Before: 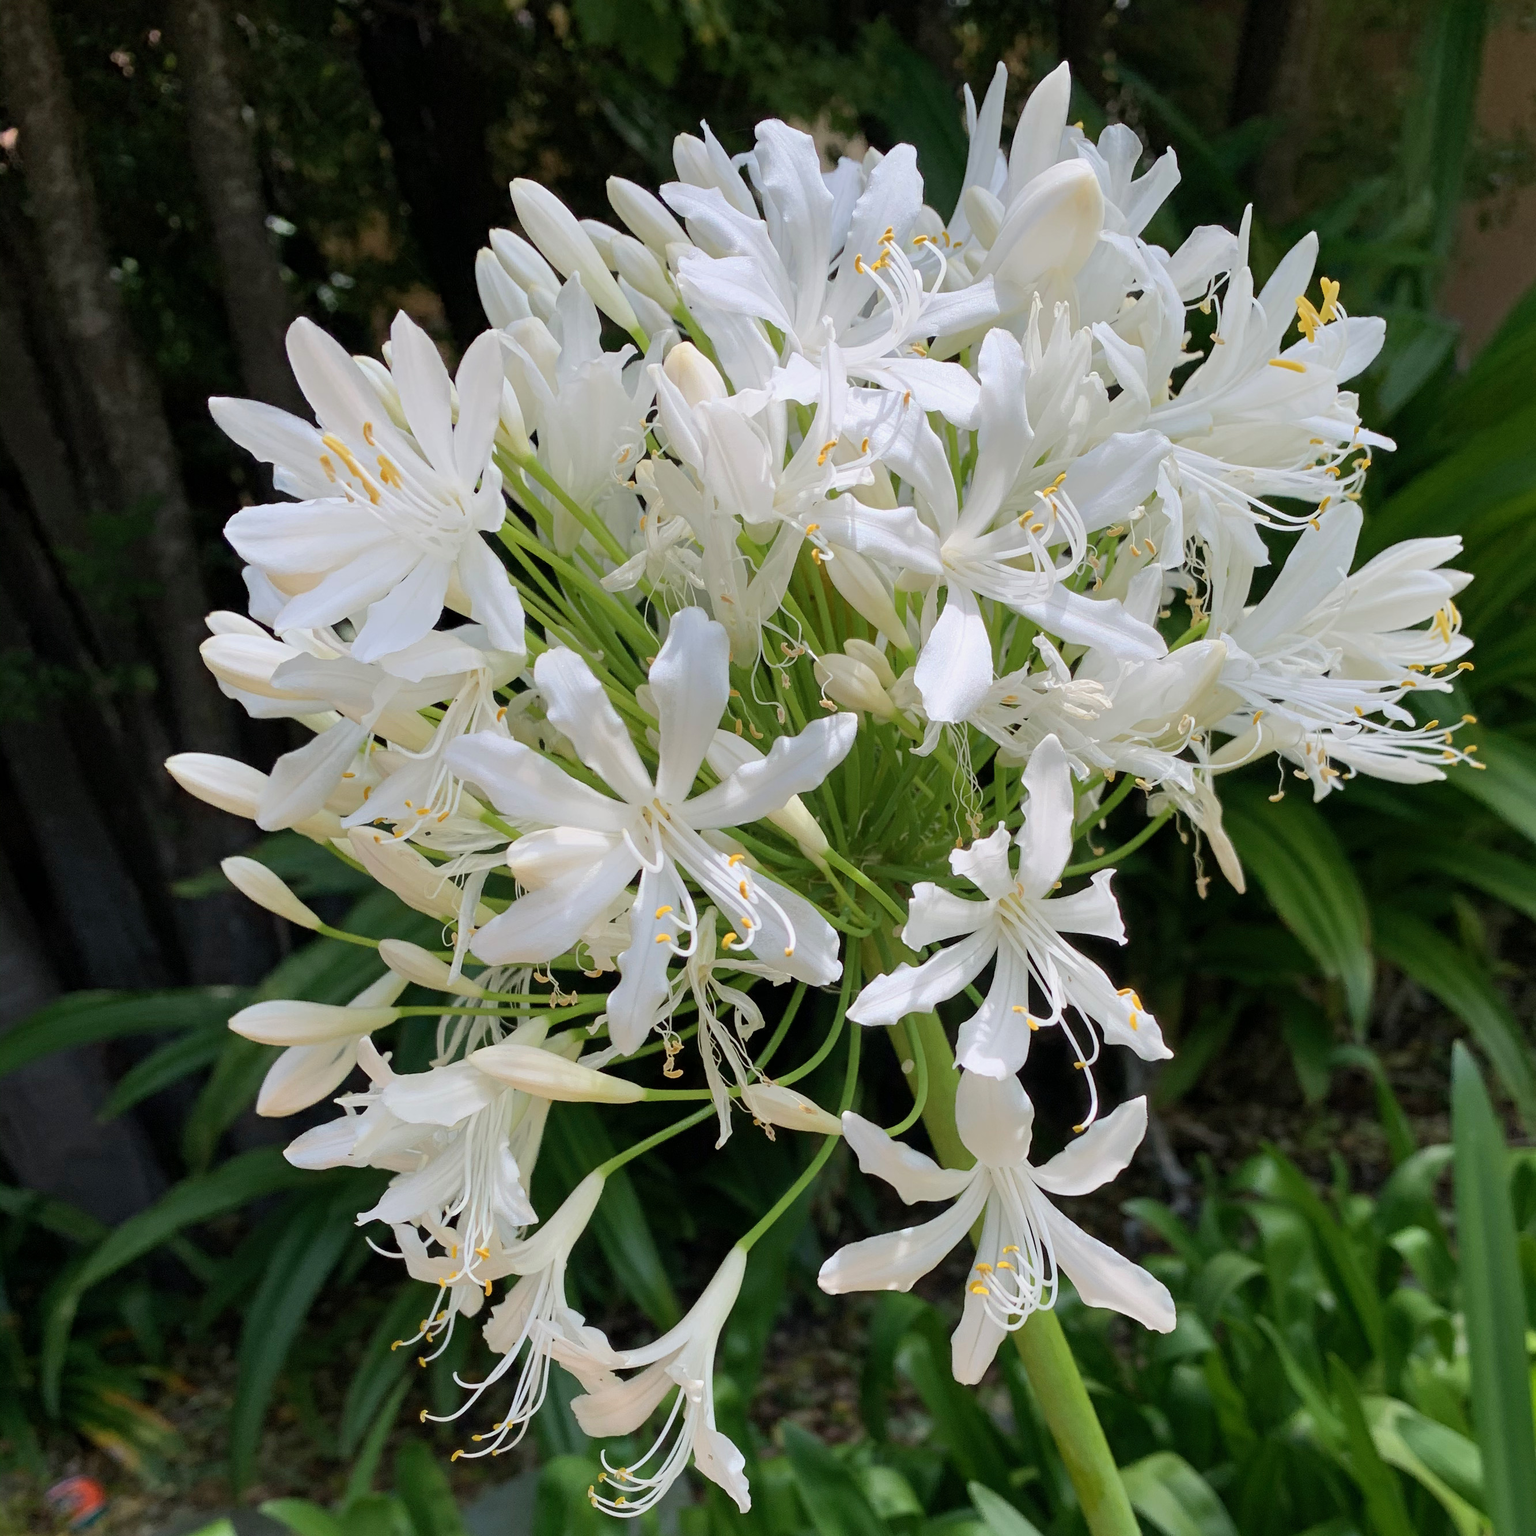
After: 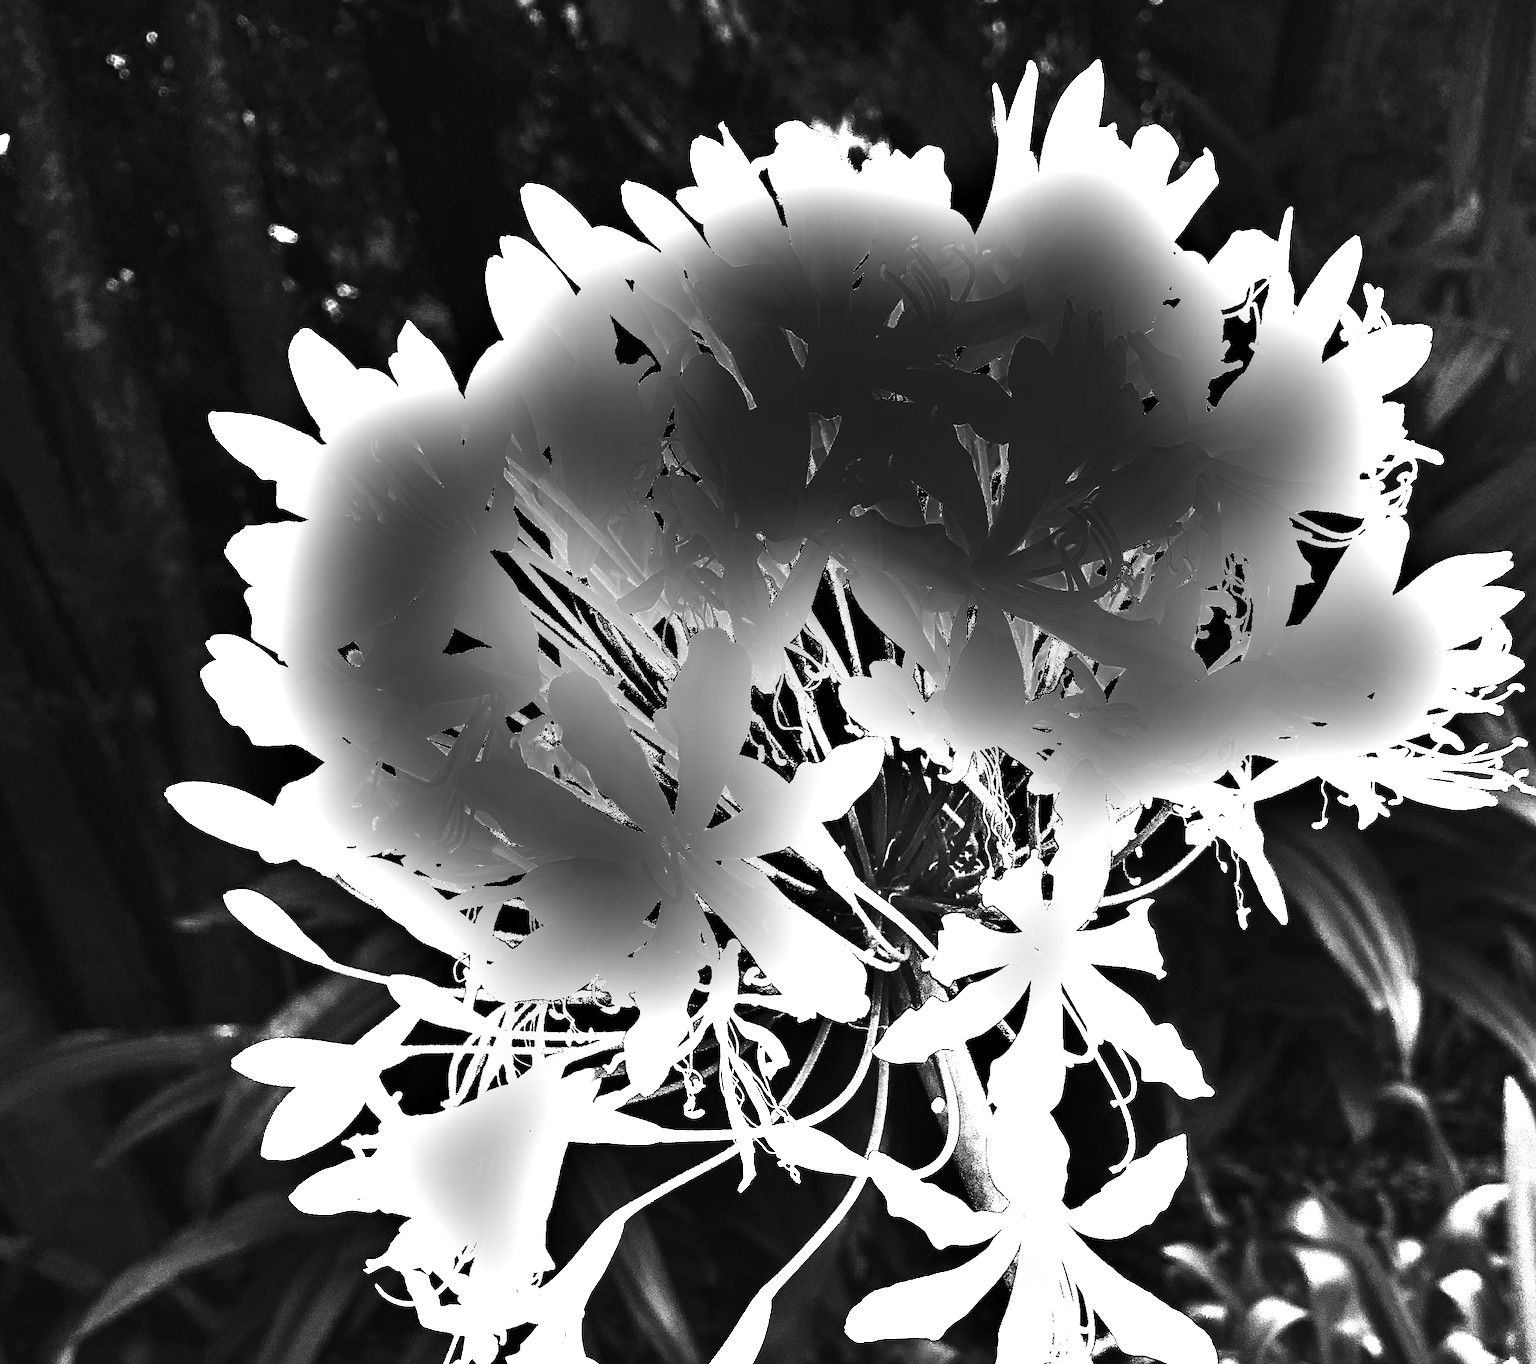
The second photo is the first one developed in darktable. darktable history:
sharpen: on, module defaults
exposure: black level correction -0.005, exposure 0.622 EV, compensate highlight preservation false
monochrome: on, module defaults
shadows and highlights: shadows 24.5, highlights -78.15, soften with gaussian
crop and rotate: angle 0.2°, left 0.275%, right 3.127%, bottom 14.18%
levels: levels [0, 0.374, 0.749]
contrast brightness saturation: contrast 0.93, brightness 0.2
